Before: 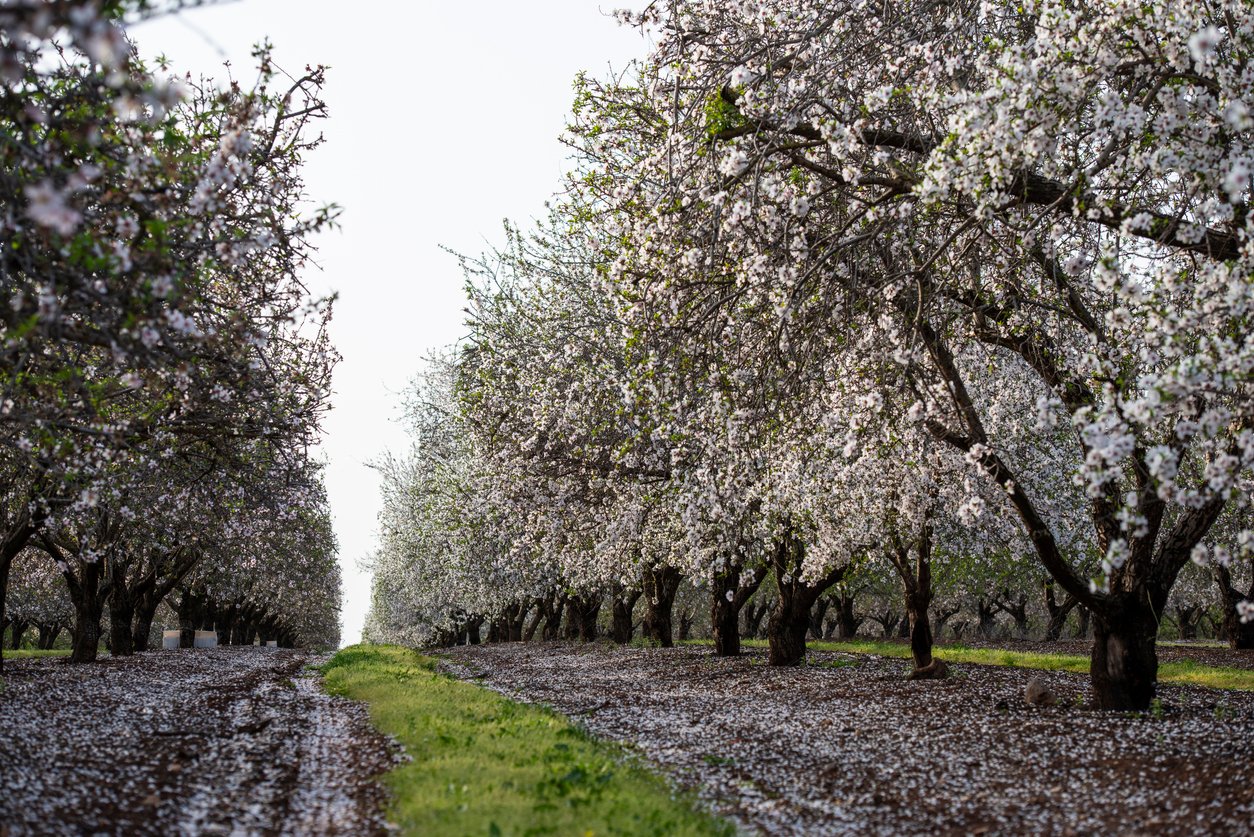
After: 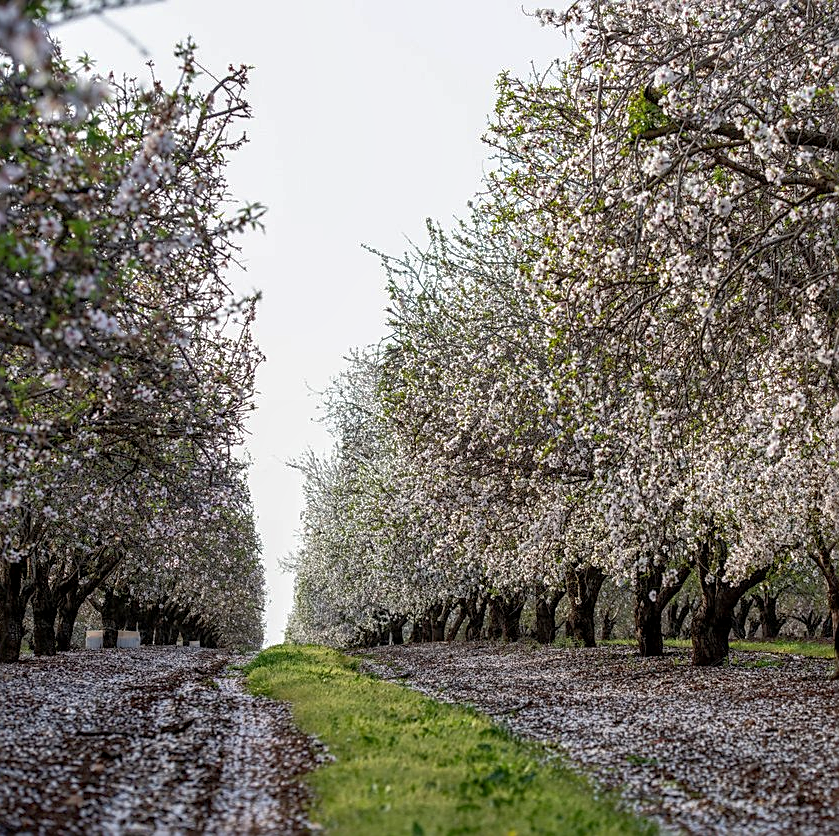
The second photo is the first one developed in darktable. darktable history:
local contrast: on, module defaults
sharpen: on, module defaults
crop and rotate: left 6.186%, right 26.891%
shadows and highlights: on, module defaults
